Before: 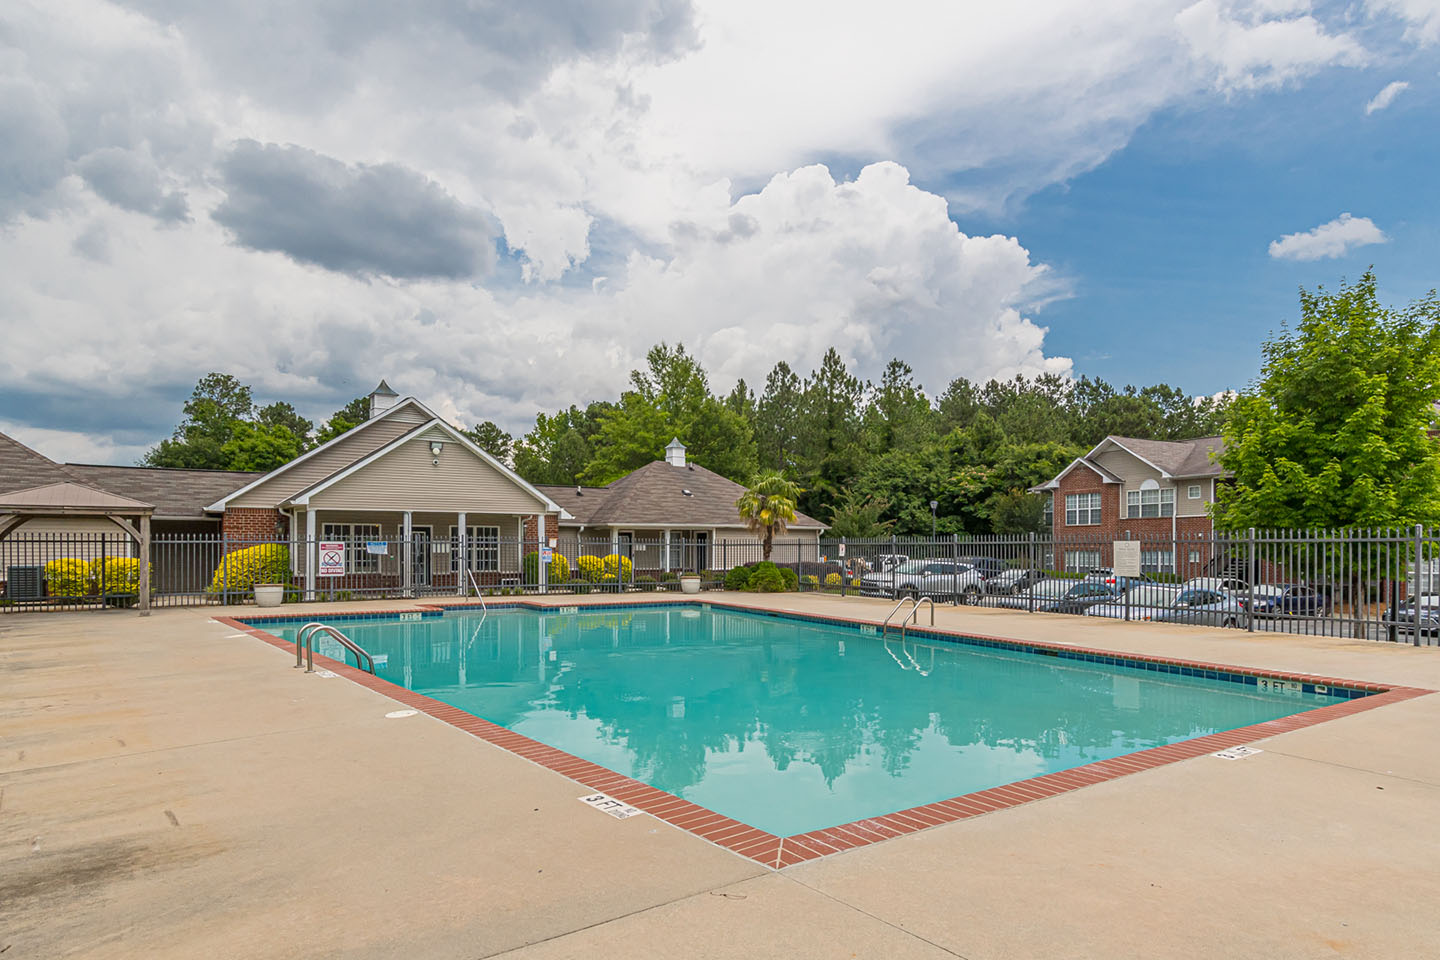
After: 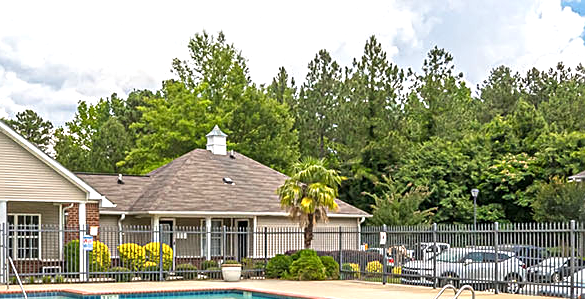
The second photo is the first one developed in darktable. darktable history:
exposure: black level correction 0, exposure 0.89 EV, compensate highlight preservation false
crop: left 31.906%, top 32.541%, right 27.459%, bottom 36.247%
sharpen: on, module defaults
